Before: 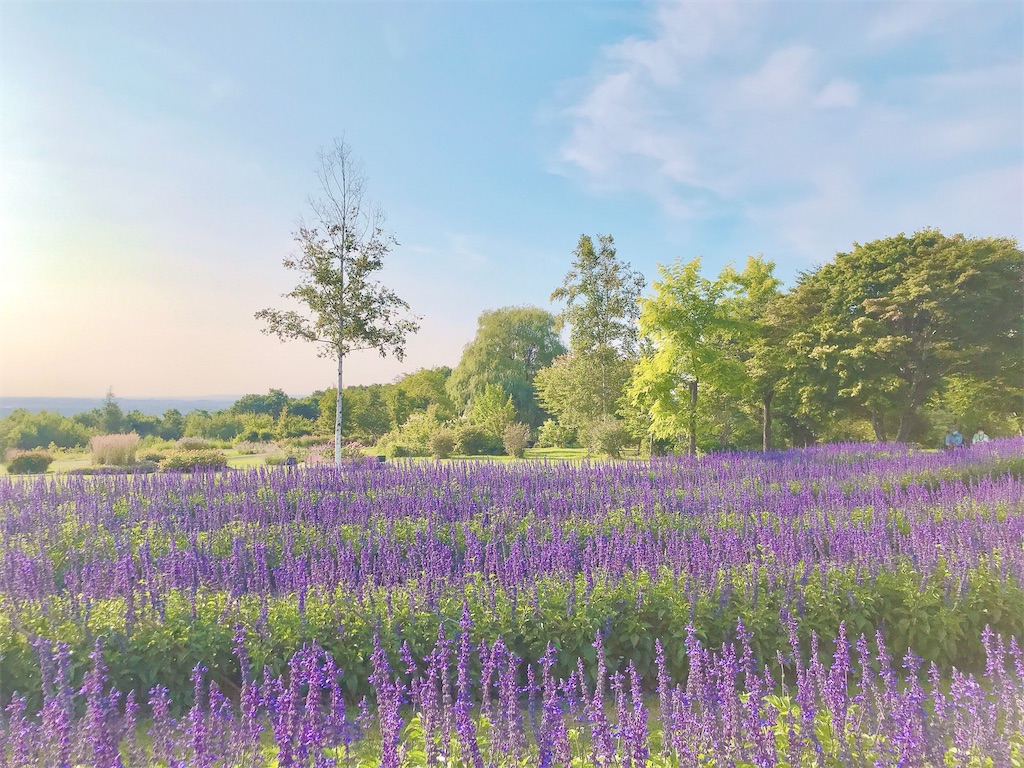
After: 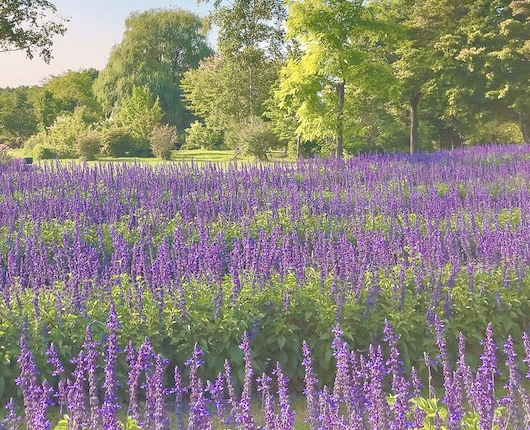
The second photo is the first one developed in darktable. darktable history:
shadows and highlights: radius 171.16, shadows 27, white point adjustment 3.13, highlights -67.95, soften with gaussian
crop: left 34.479%, top 38.822%, right 13.718%, bottom 5.172%
